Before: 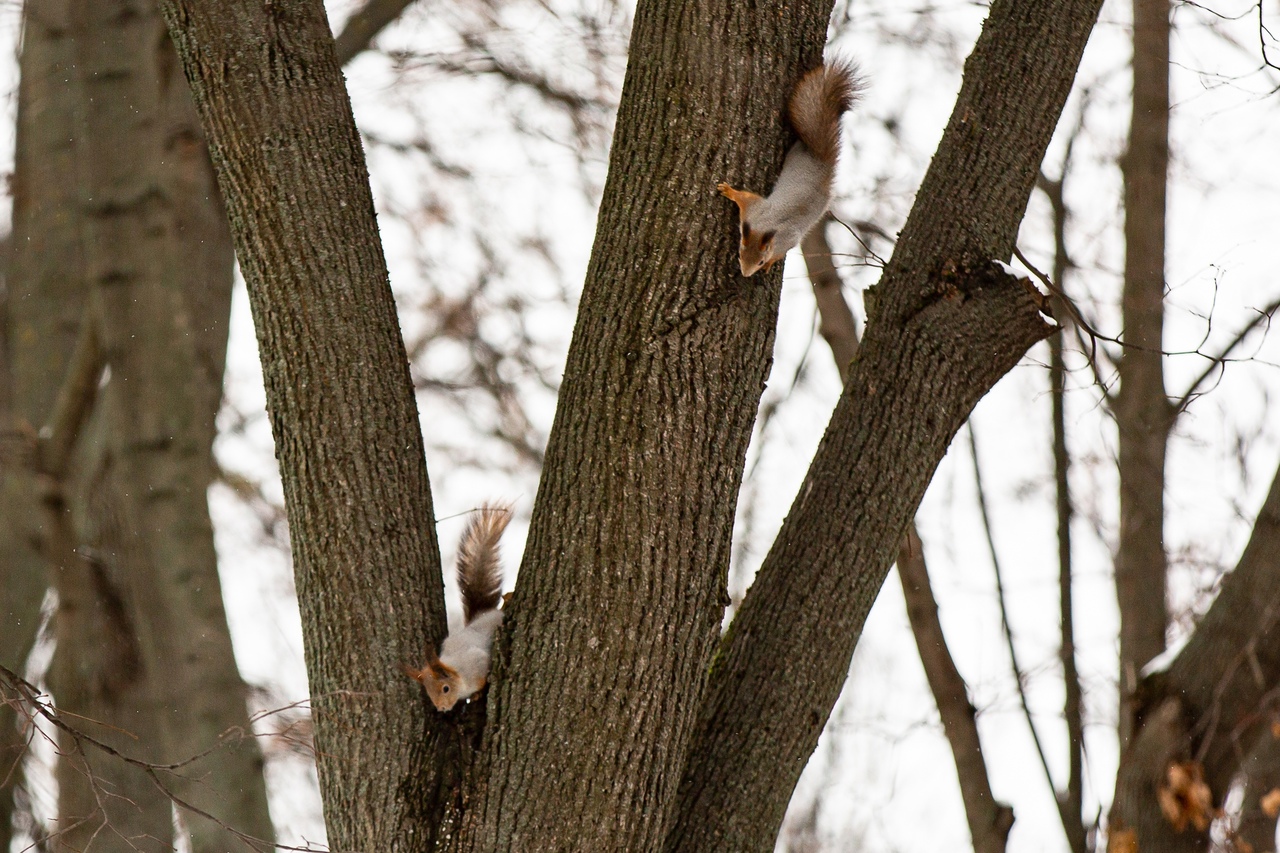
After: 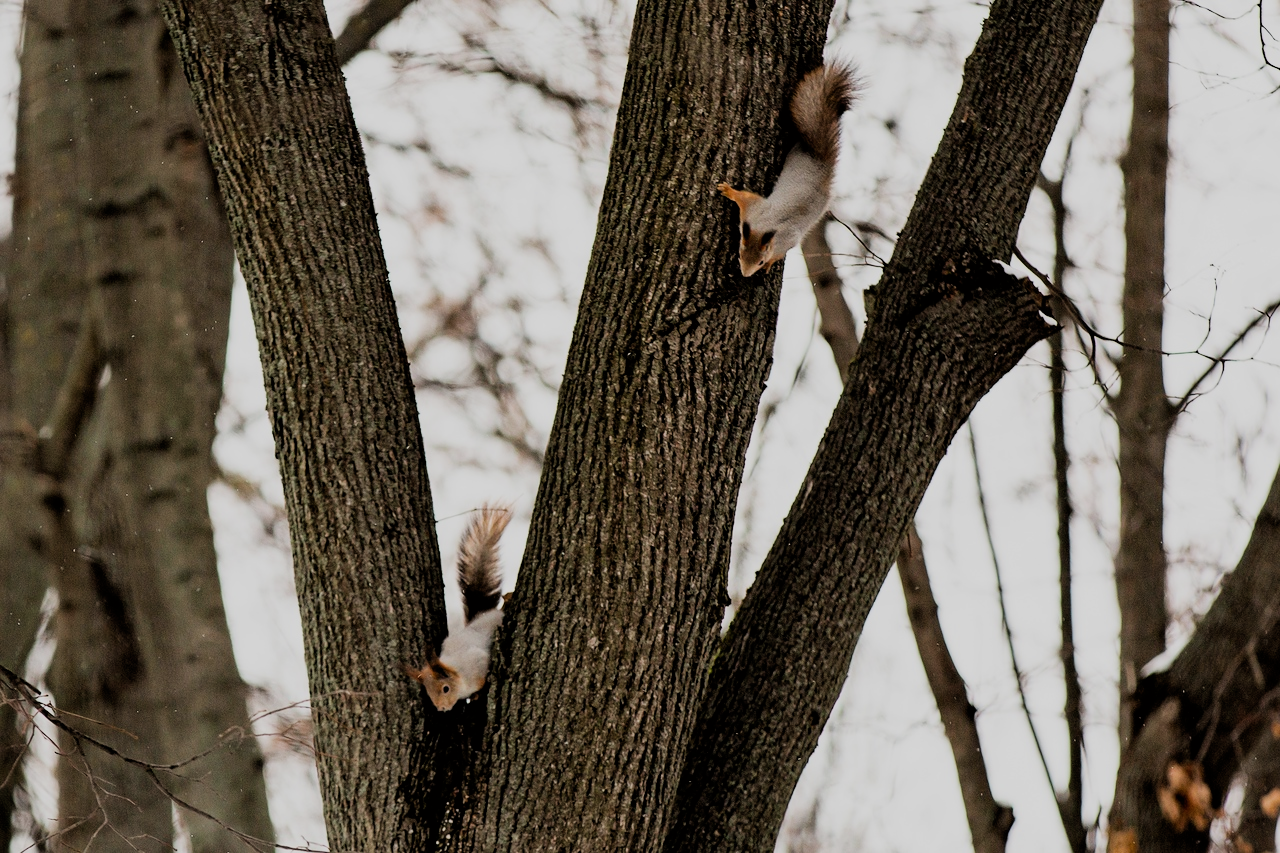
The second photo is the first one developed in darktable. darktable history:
filmic rgb: black relative exposure -4.12 EV, white relative exposure 5.11 EV, hardness 2.15, contrast 1.175
